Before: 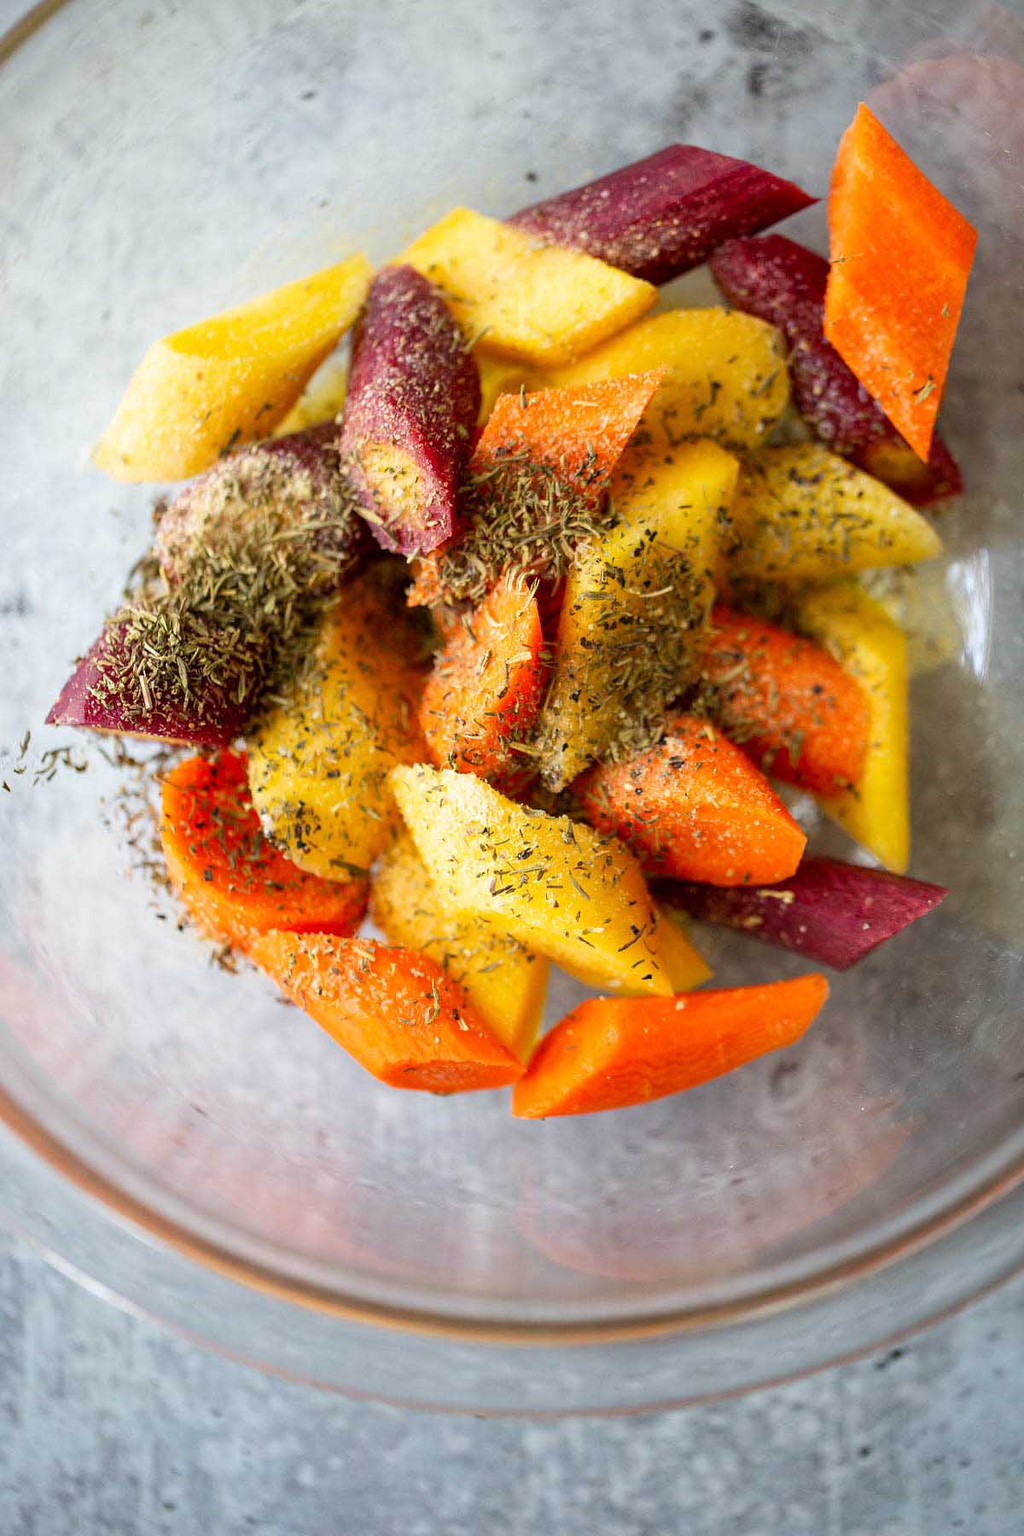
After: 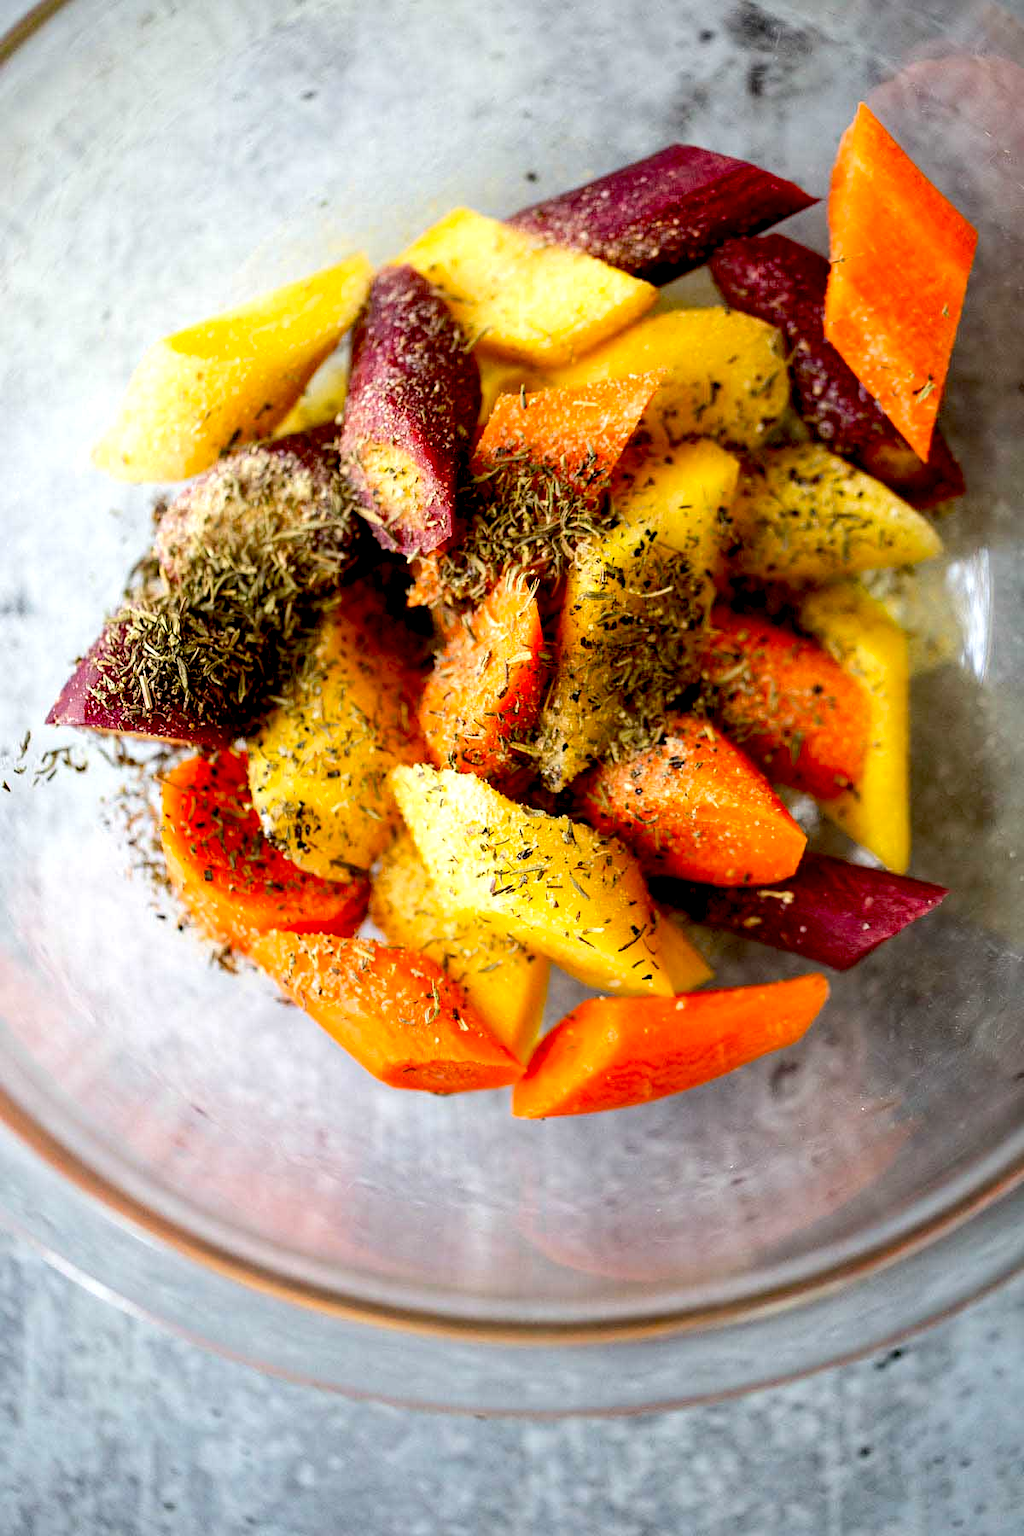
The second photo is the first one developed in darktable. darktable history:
tone equalizer: -8 EV -0.417 EV, -7 EV -0.389 EV, -6 EV -0.333 EV, -5 EV -0.222 EV, -3 EV 0.222 EV, -2 EV 0.333 EV, -1 EV 0.389 EV, +0 EV 0.417 EV, edges refinement/feathering 500, mask exposure compensation -1.57 EV, preserve details no
exposure: black level correction 0.029, exposure -0.073 EV, compensate highlight preservation false
